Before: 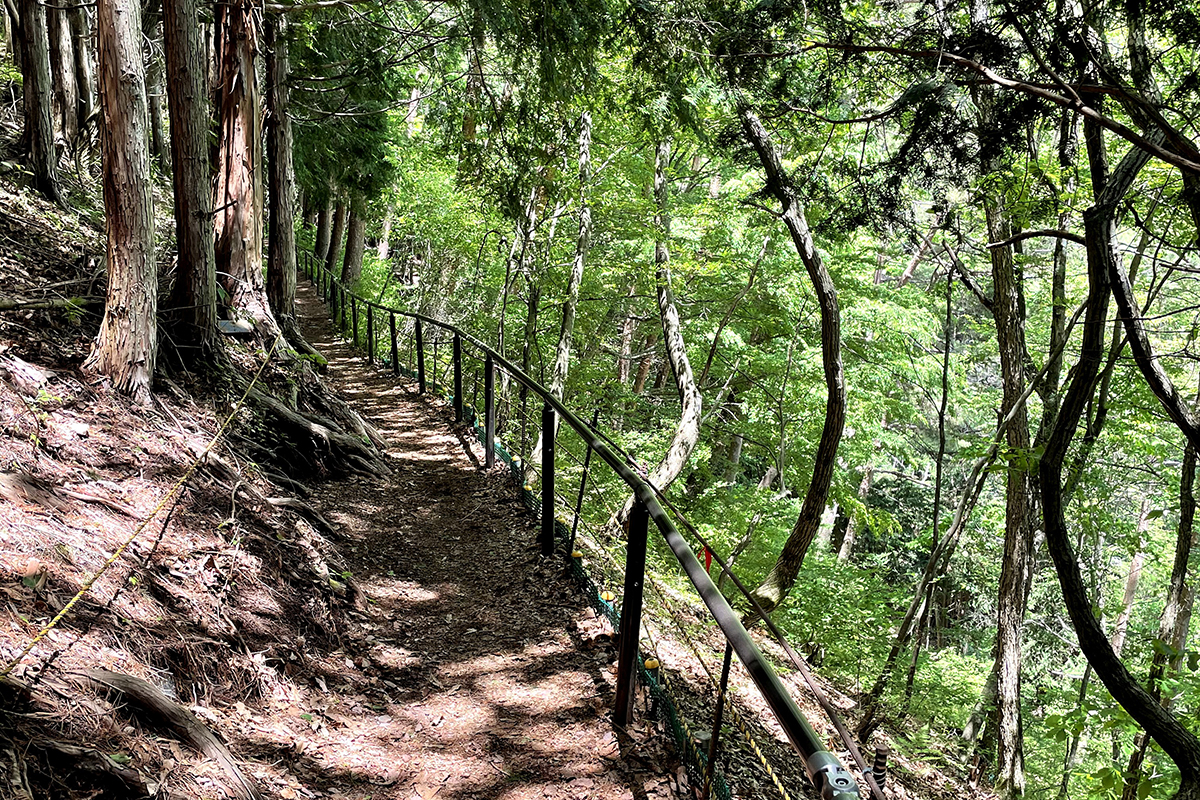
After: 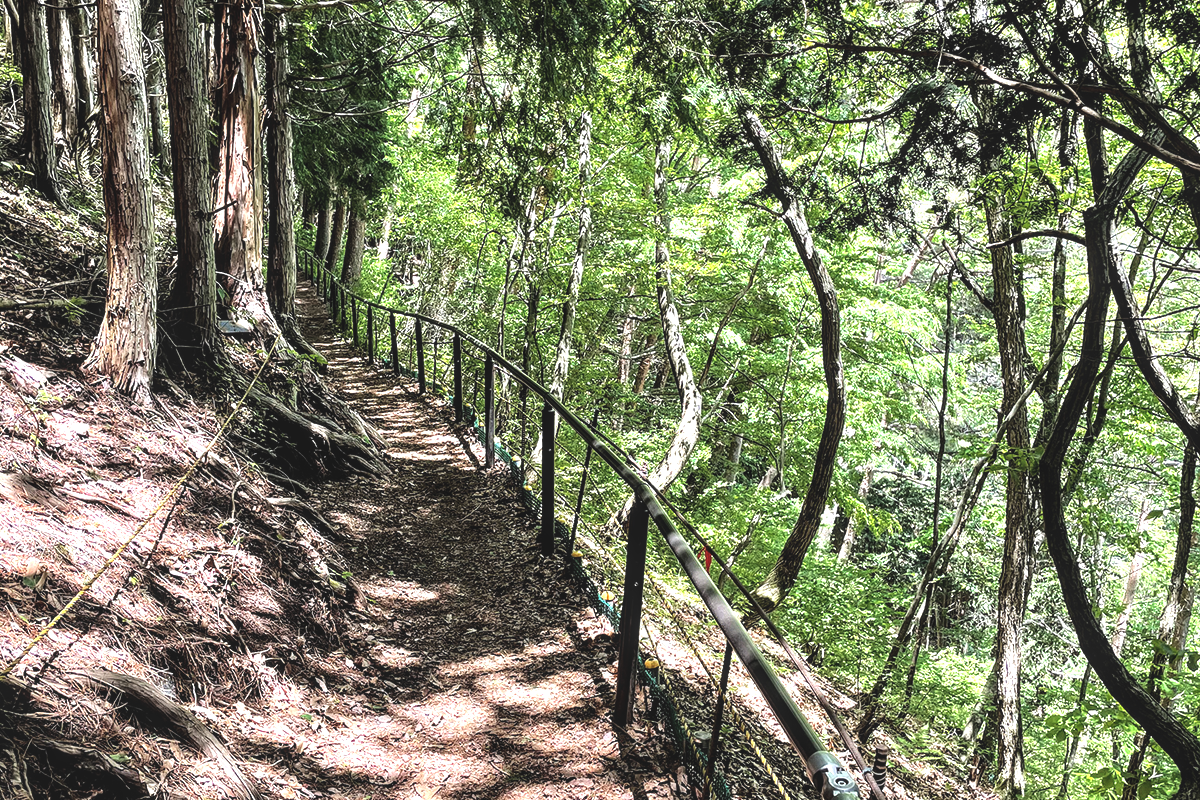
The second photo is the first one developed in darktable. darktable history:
exposure: black level correction -0.015, exposure -0.135 EV, compensate highlight preservation false
tone equalizer: -8 EV -0.77 EV, -7 EV -0.711 EV, -6 EV -0.605 EV, -5 EV -0.371 EV, -3 EV 0.374 EV, -2 EV 0.6 EV, -1 EV 0.674 EV, +0 EV 0.729 EV, mask exposure compensation -0.488 EV
local contrast: detail 130%
